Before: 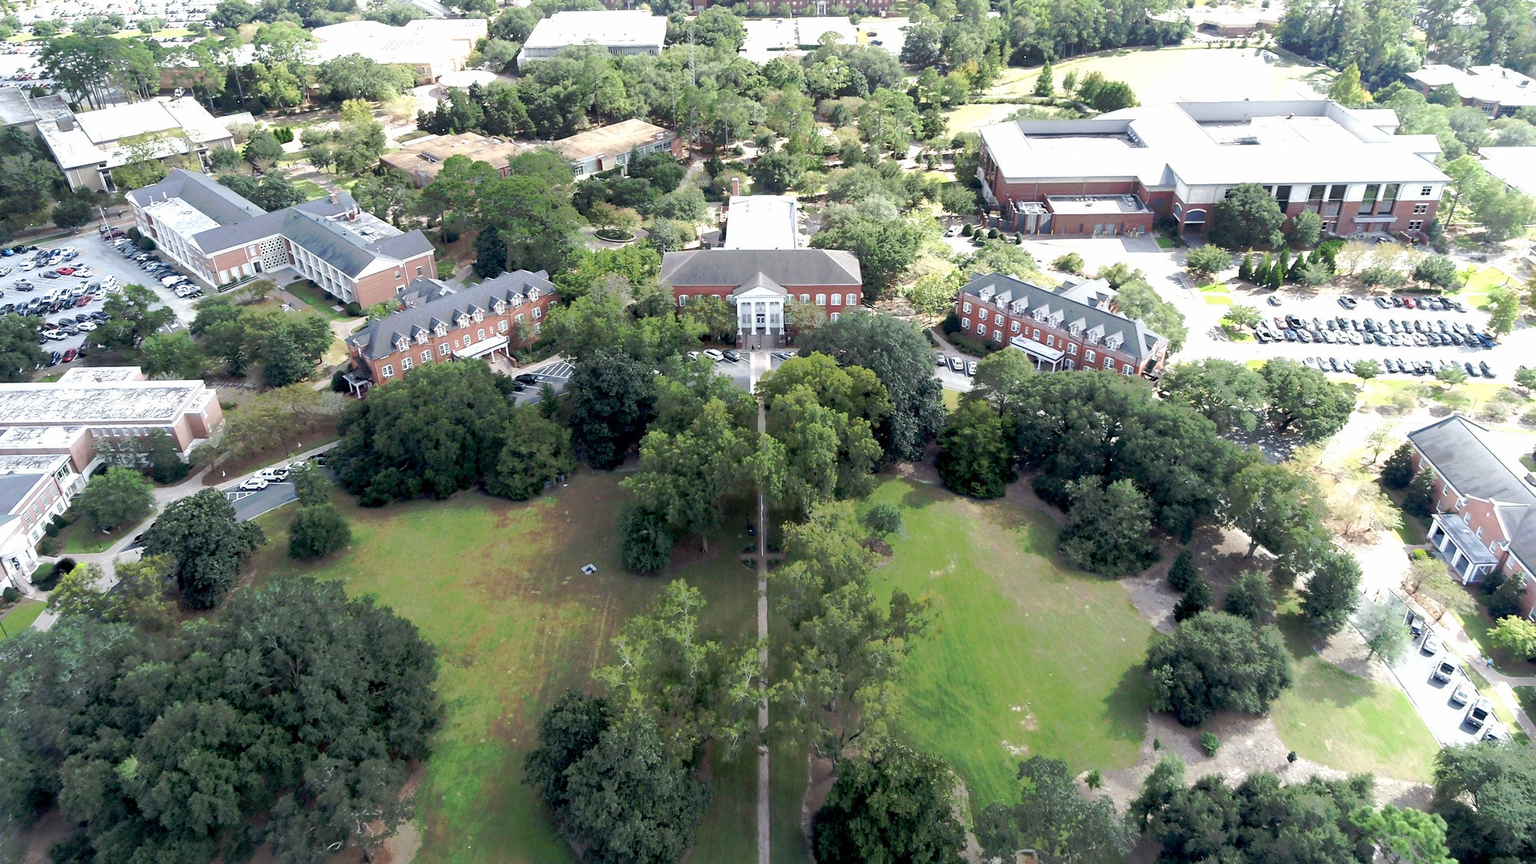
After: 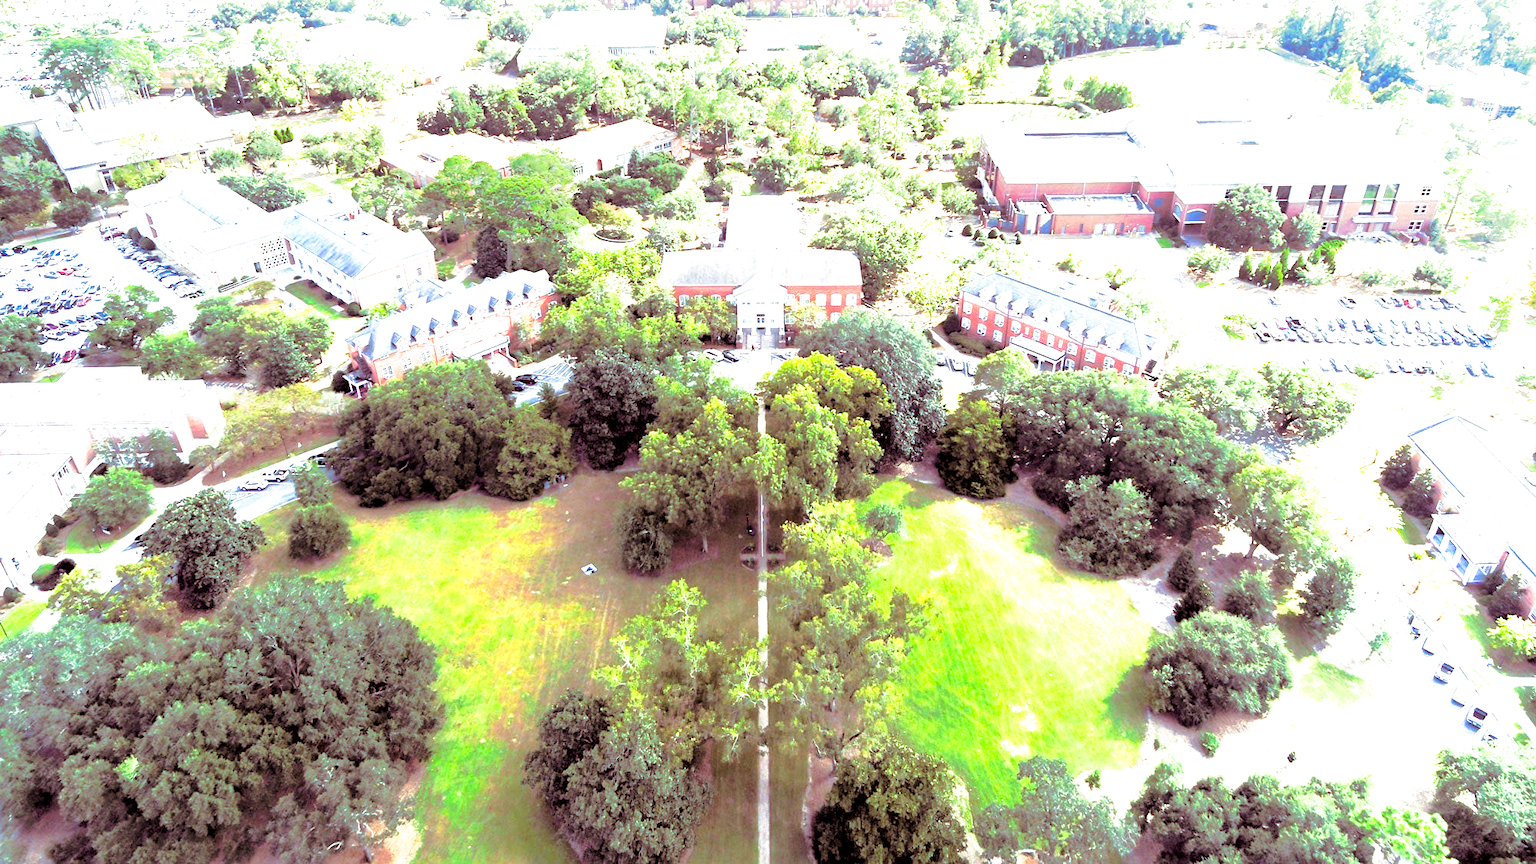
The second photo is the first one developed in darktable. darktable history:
exposure: black level correction 0.001, exposure 1.735 EV, compensate highlight preservation false
split-toning: compress 20%
white balance: emerald 1
contrast brightness saturation: saturation 0.1
color balance rgb: perceptual saturation grading › global saturation 25%, perceptual brilliance grading › mid-tones 10%, perceptual brilliance grading › shadows 15%, global vibrance 20%
